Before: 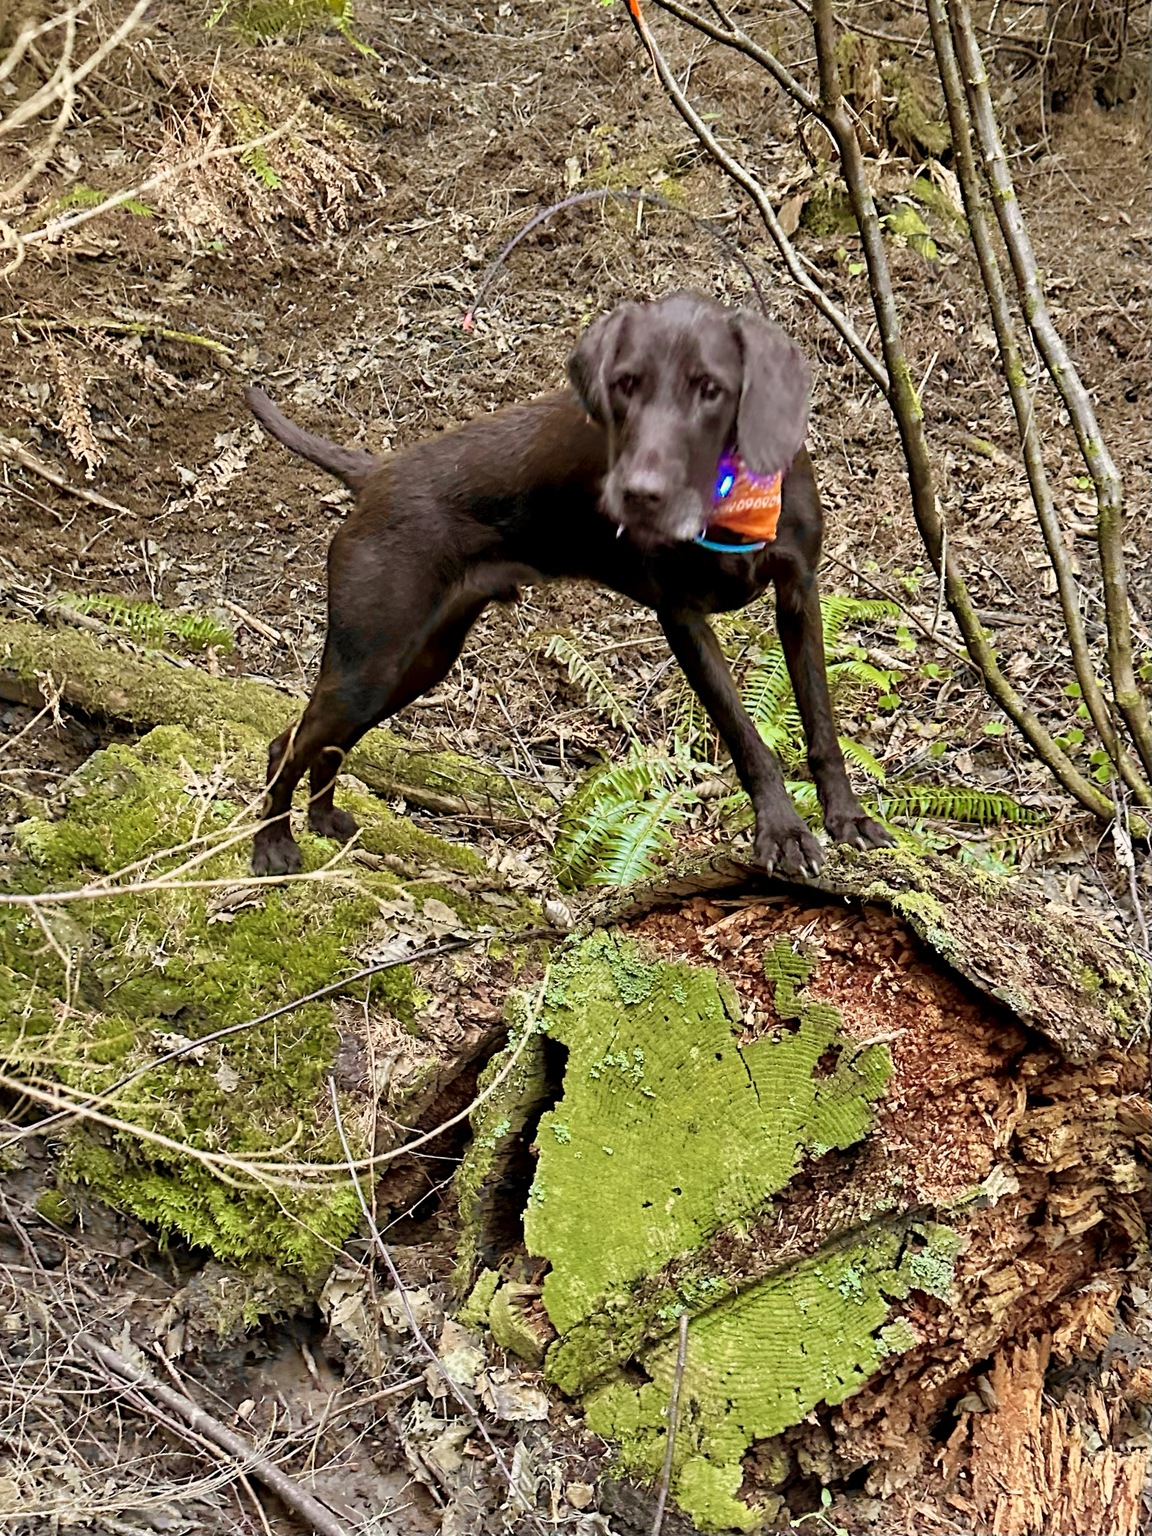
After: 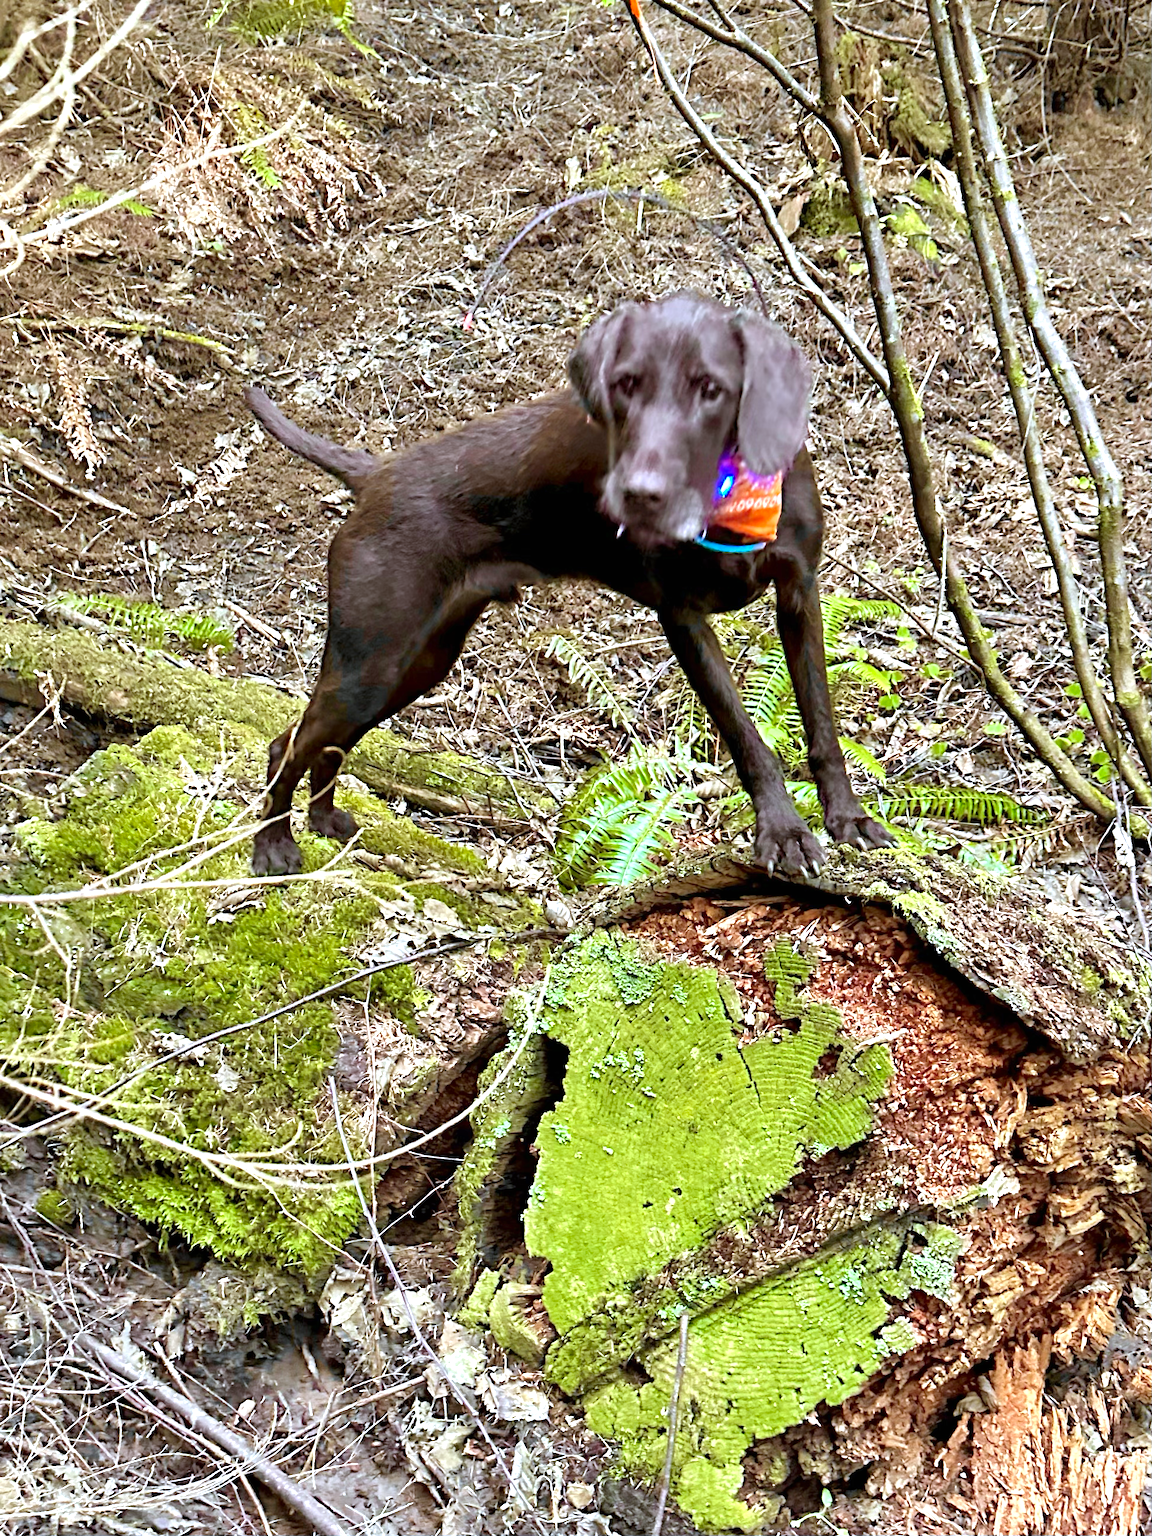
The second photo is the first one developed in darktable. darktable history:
exposure: black level correction 0, exposure 0.7 EV, compensate exposure bias true, compensate highlight preservation false
white balance: red 0.931, blue 1.11
